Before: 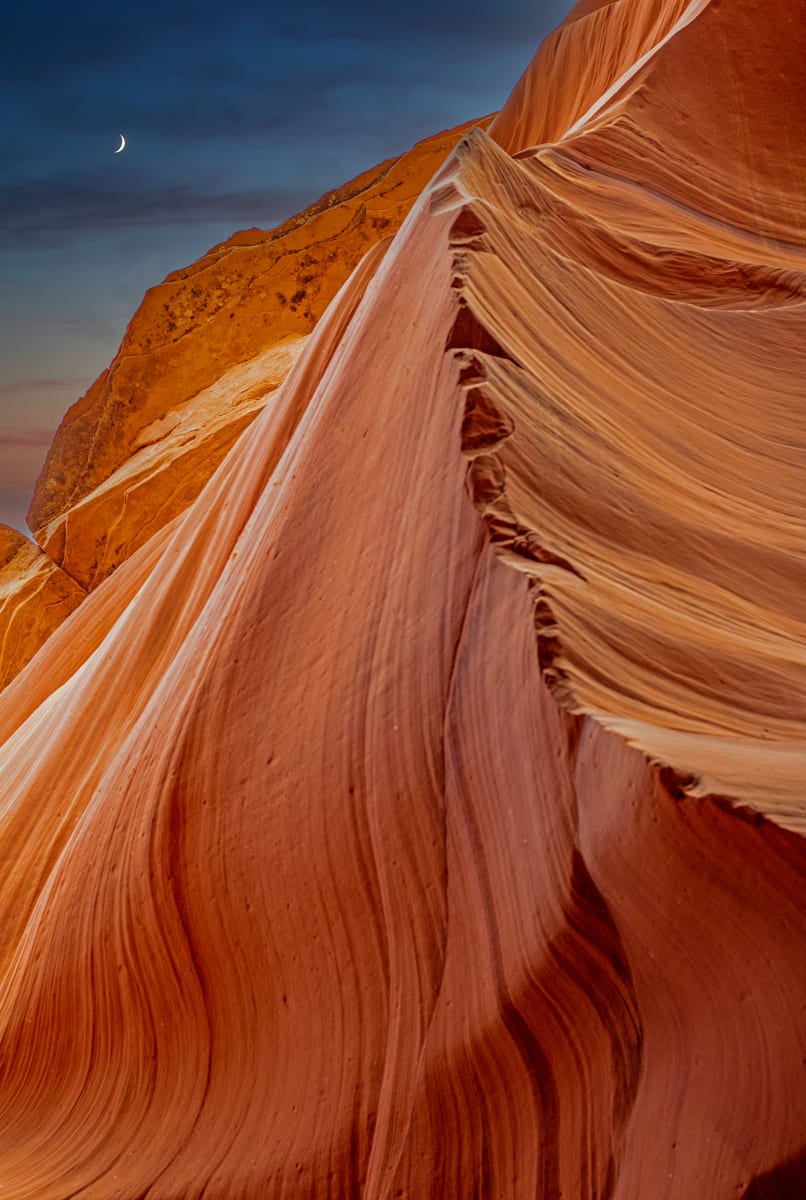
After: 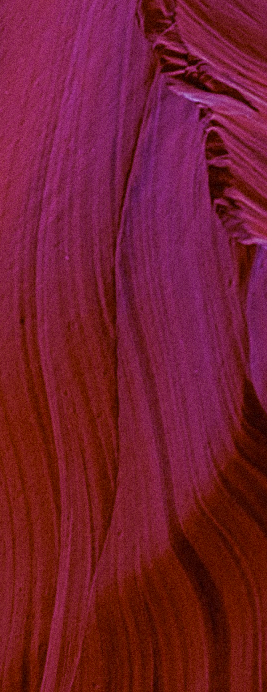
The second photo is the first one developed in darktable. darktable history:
crop: left 40.878%, top 39.176%, right 25.993%, bottom 3.081%
color balance: mode lift, gamma, gain (sRGB), lift [1, 1, 0.101, 1]
white balance: red 0.871, blue 1.249
sharpen: amount 0.478
color contrast: green-magenta contrast 0.8, blue-yellow contrast 1.1, unbound 0
grain: mid-tones bias 0%
tone equalizer: -8 EV 0.06 EV, smoothing diameter 25%, edges refinement/feathering 10, preserve details guided filter
